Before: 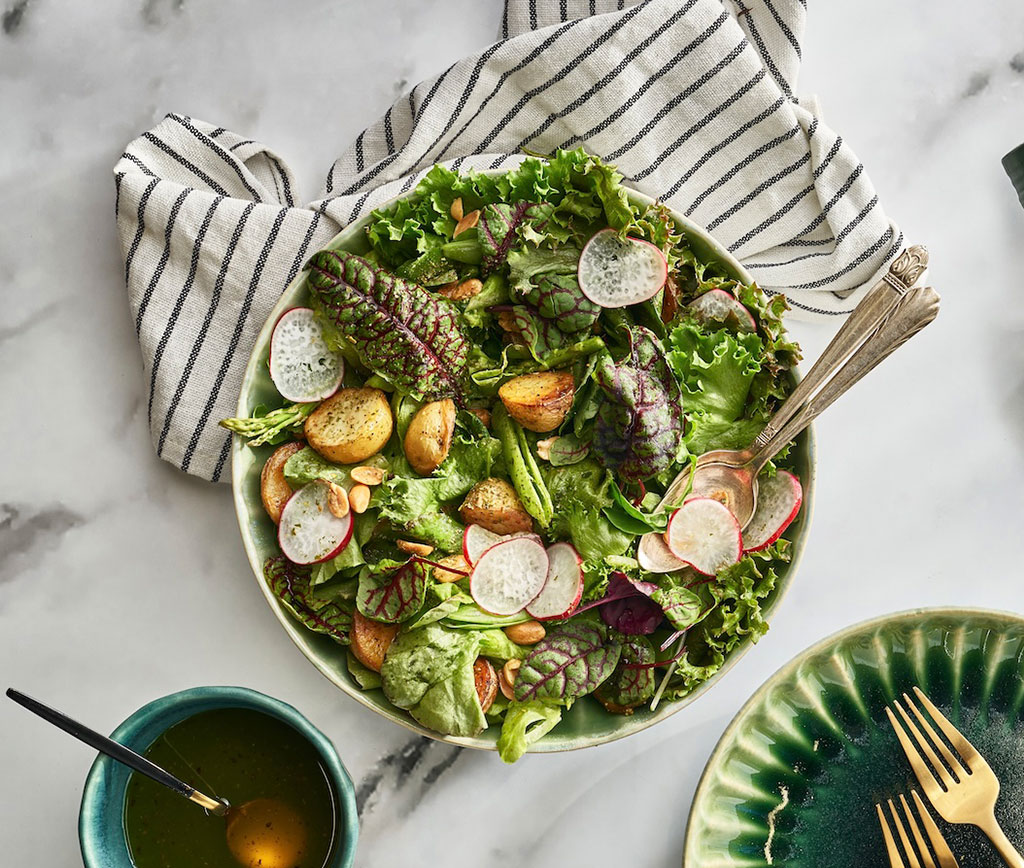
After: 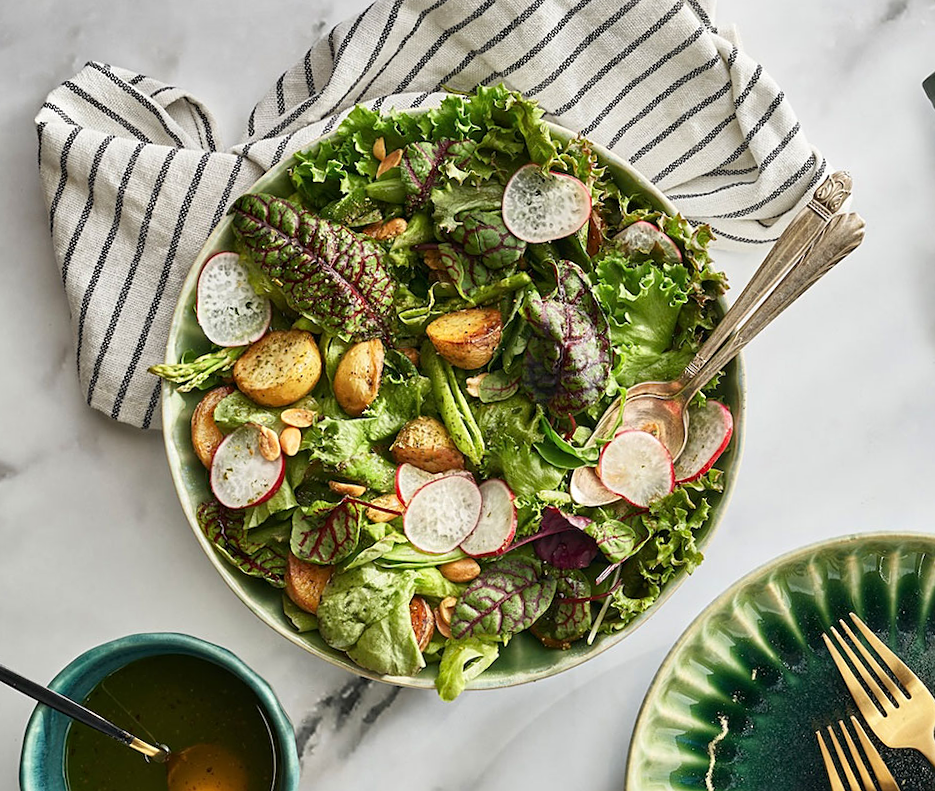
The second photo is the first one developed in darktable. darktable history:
sharpen: amount 0.209
crop and rotate: angle 1.7°, left 5.489%, top 5.677%
